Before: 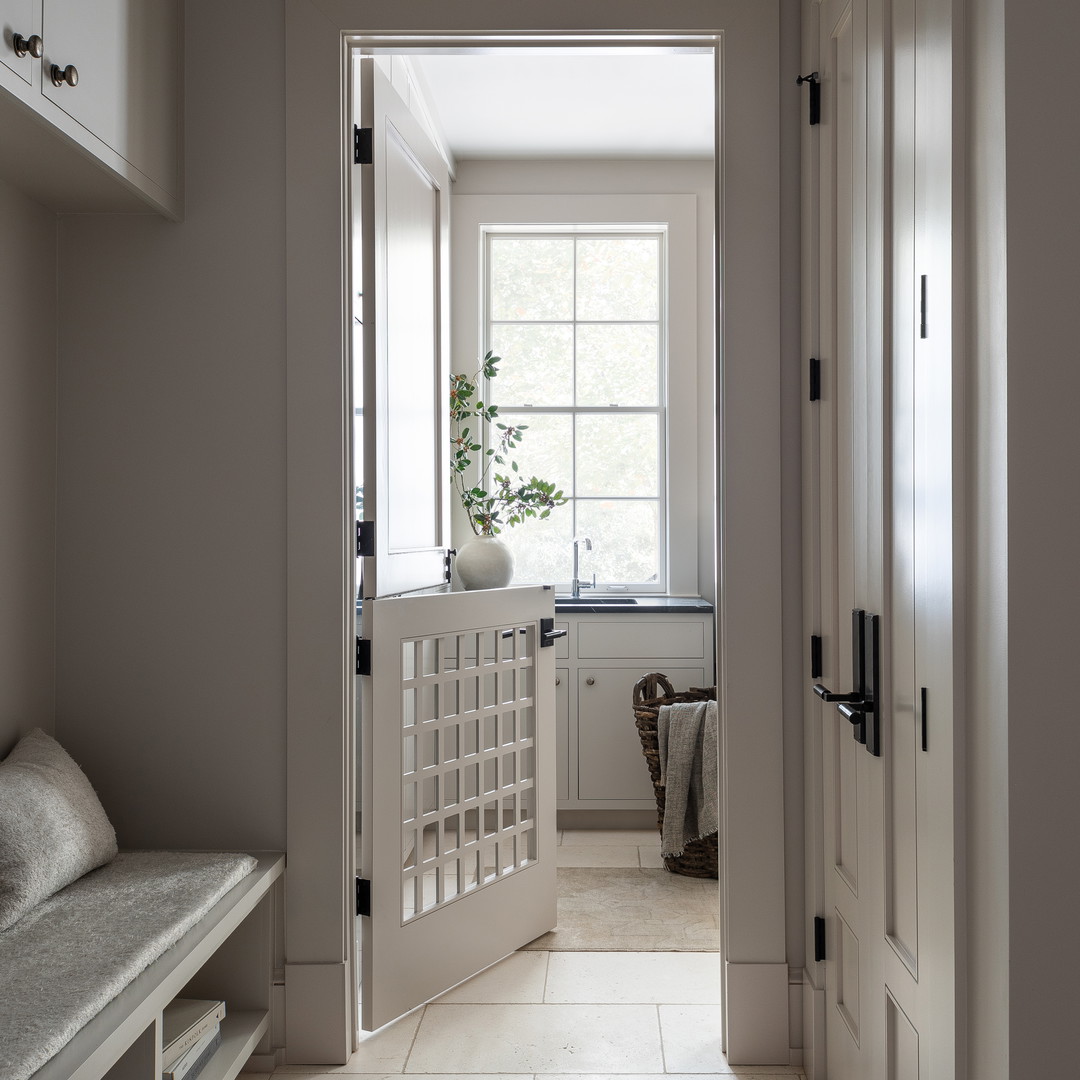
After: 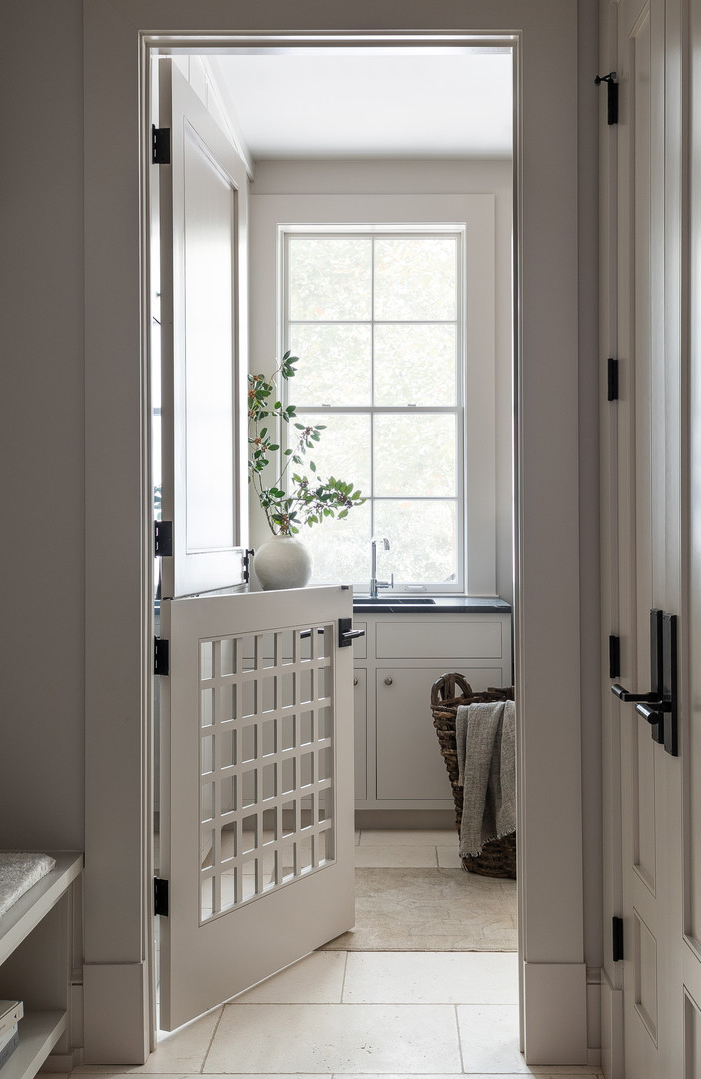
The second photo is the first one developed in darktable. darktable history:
crop and rotate: left 18.767%, right 16.304%
